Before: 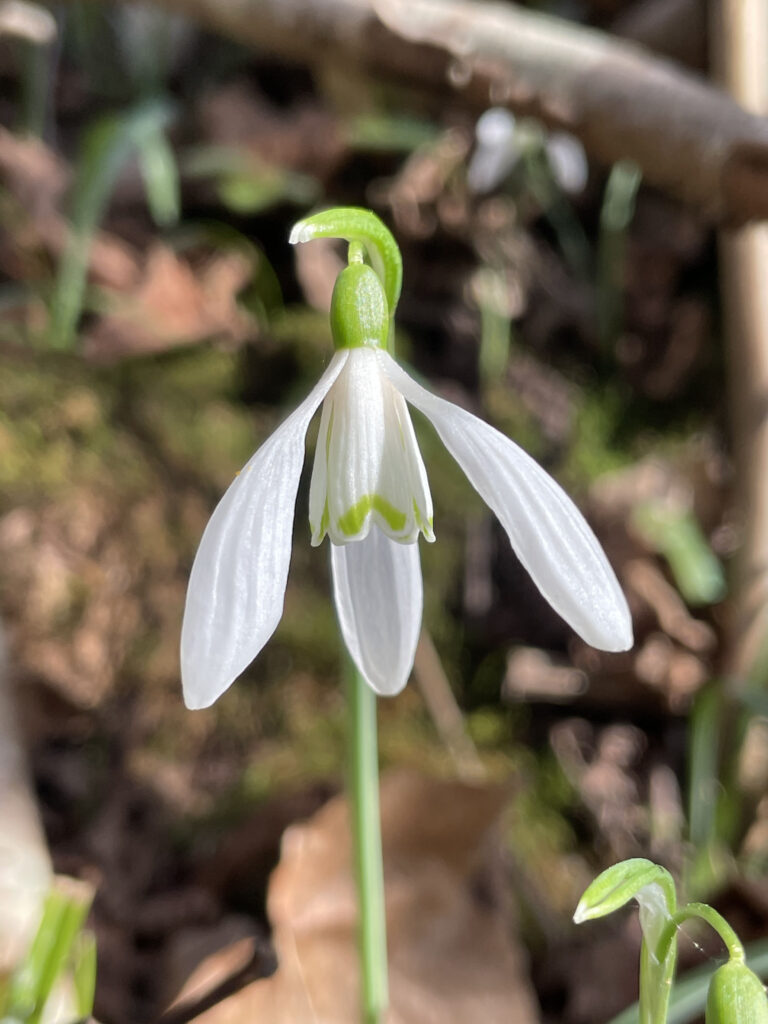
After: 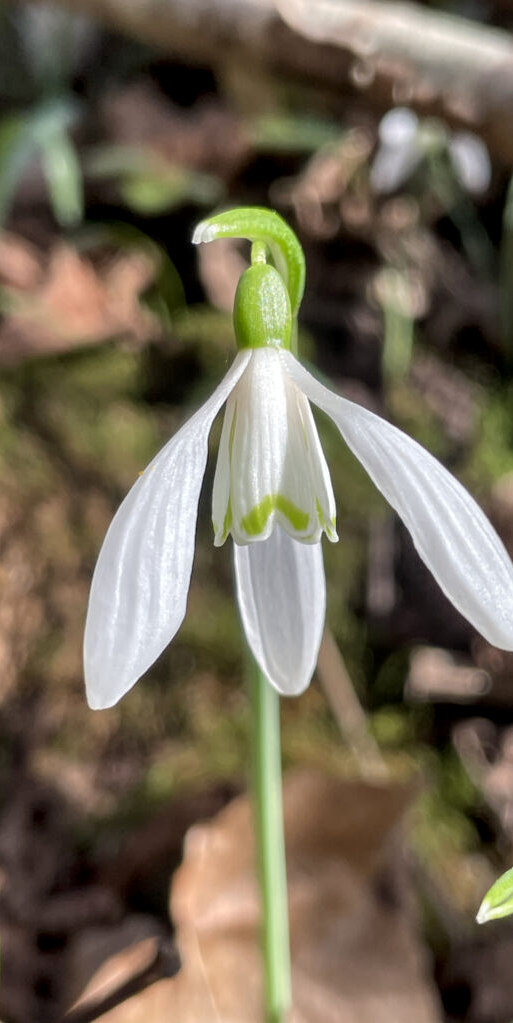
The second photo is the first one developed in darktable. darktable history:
exposure: black level correction 0.001, compensate highlight preservation false
shadows and highlights: shadows 20.45, highlights -19.92, soften with gaussian
local contrast: on, module defaults
crop and rotate: left 12.667%, right 20.45%
